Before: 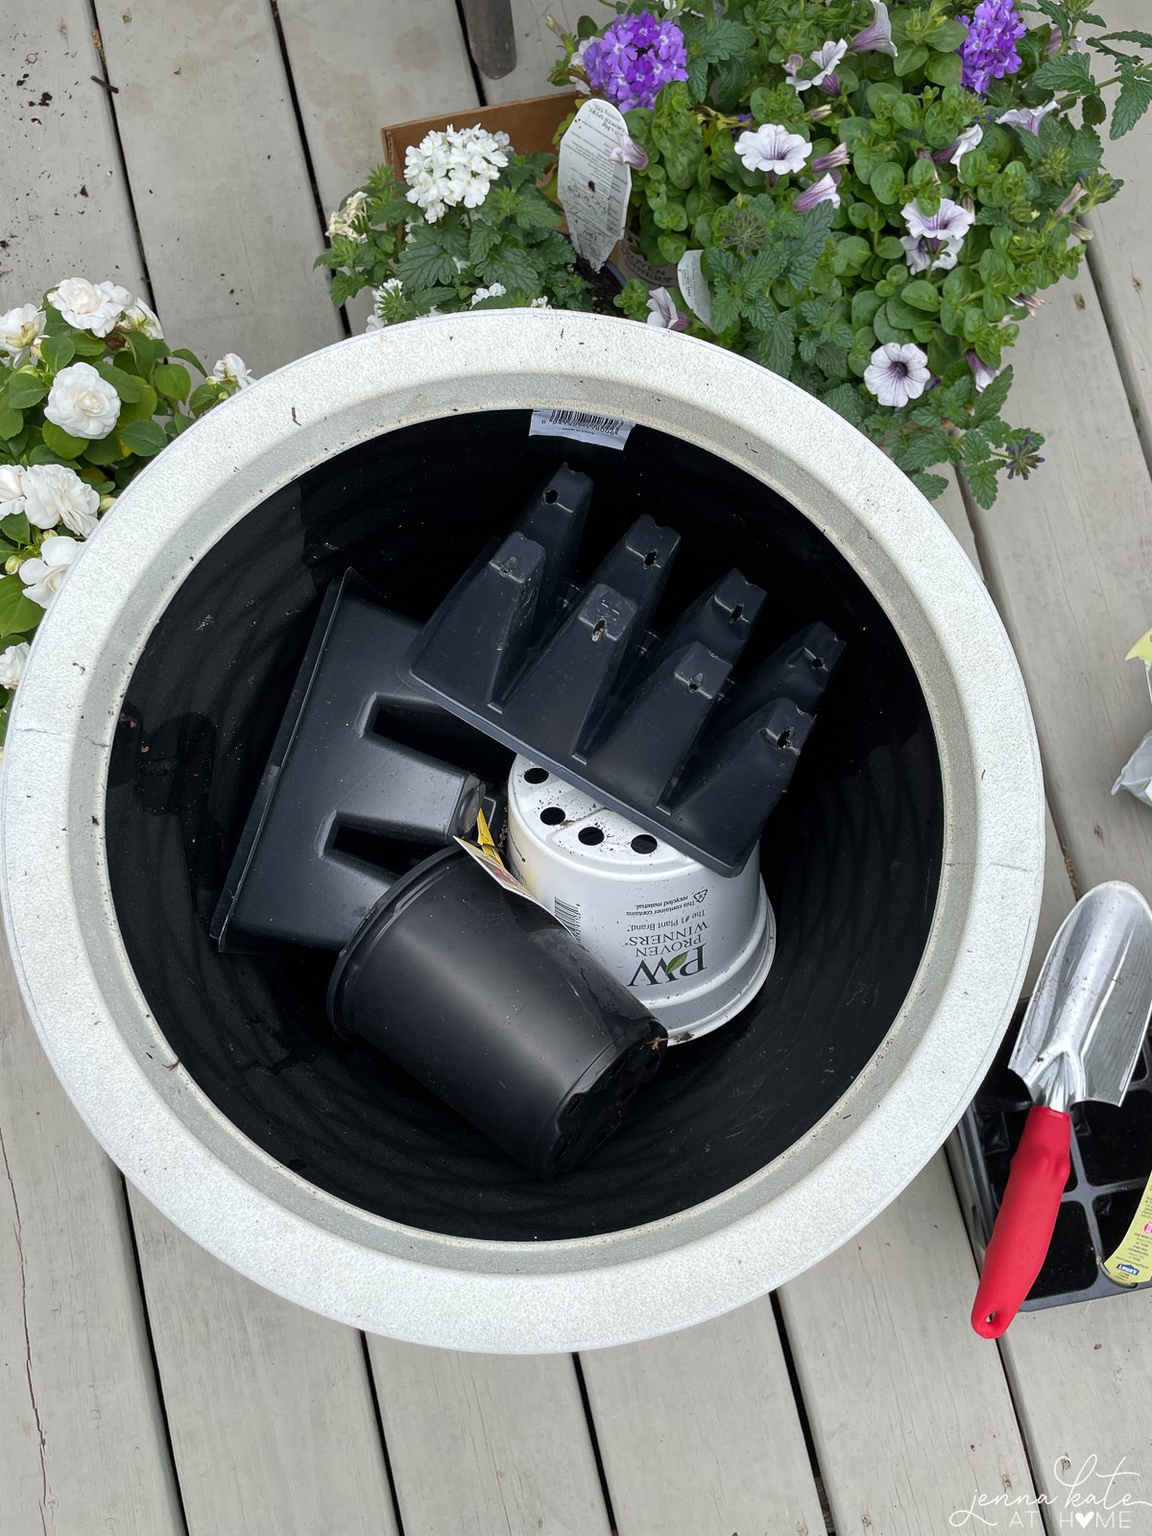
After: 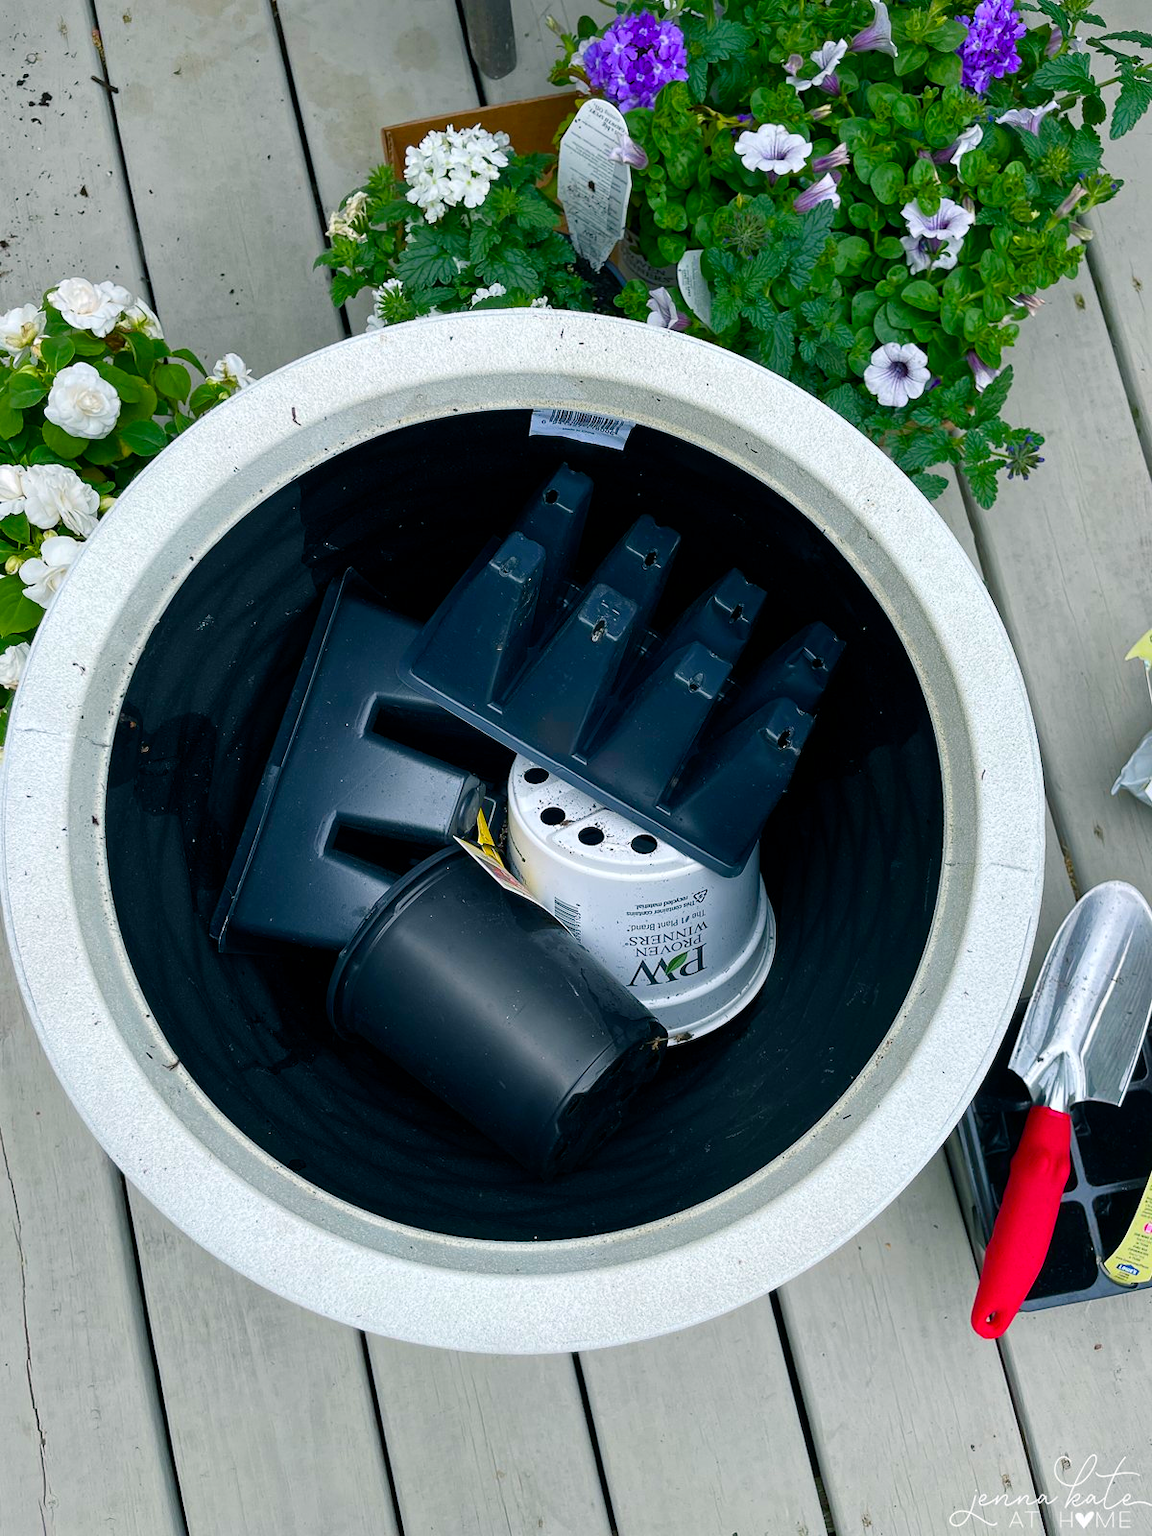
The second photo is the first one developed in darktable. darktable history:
contrast brightness saturation: contrast 0.077, saturation 0.199
color balance rgb: power › luminance -7.767%, power › chroma 1.104%, power › hue 217.18°, linear chroma grading › global chroma 14.452%, perceptual saturation grading › global saturation 25.866%, perceptual saturation grading › highlights -28.84%, perceptual saturation grading › shadows 33.582%
